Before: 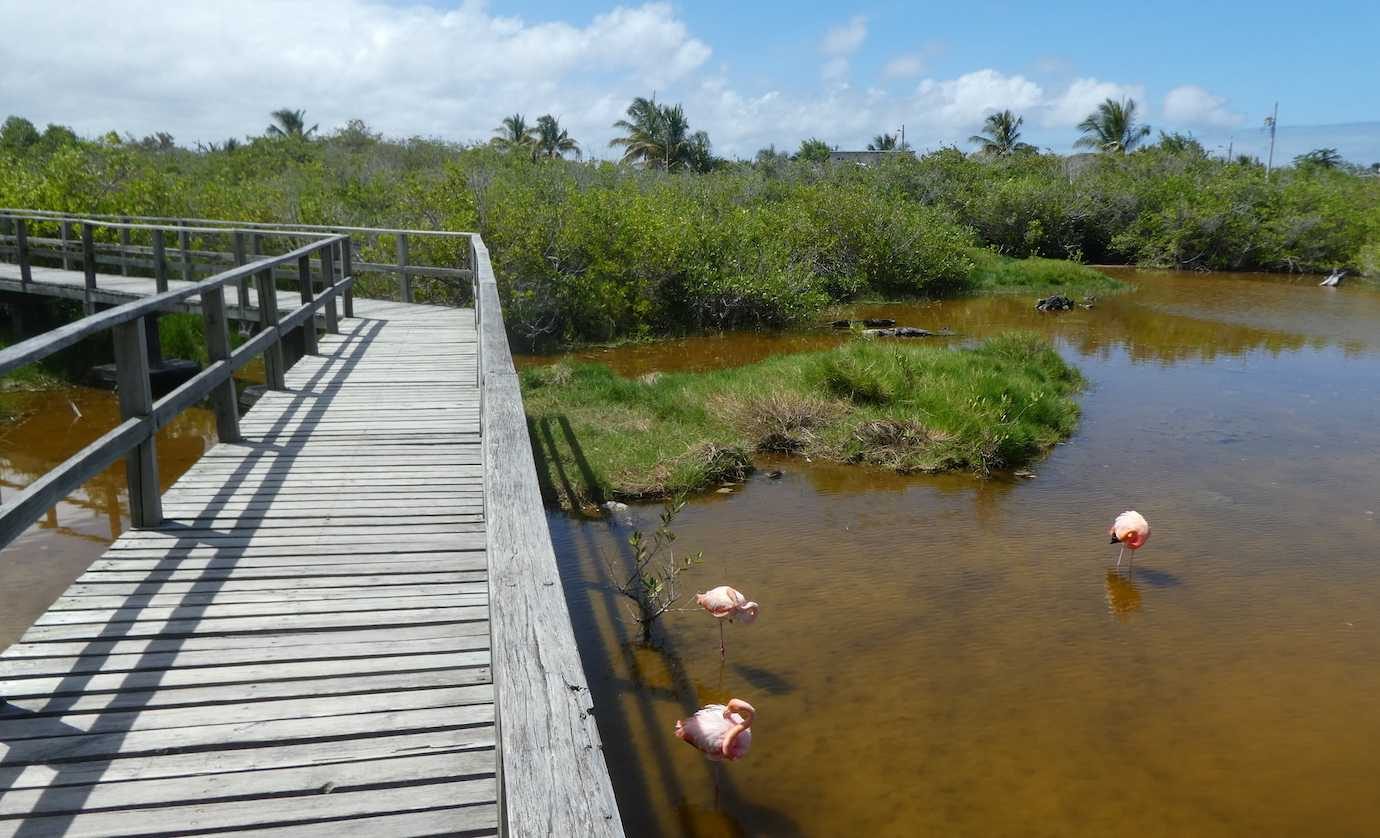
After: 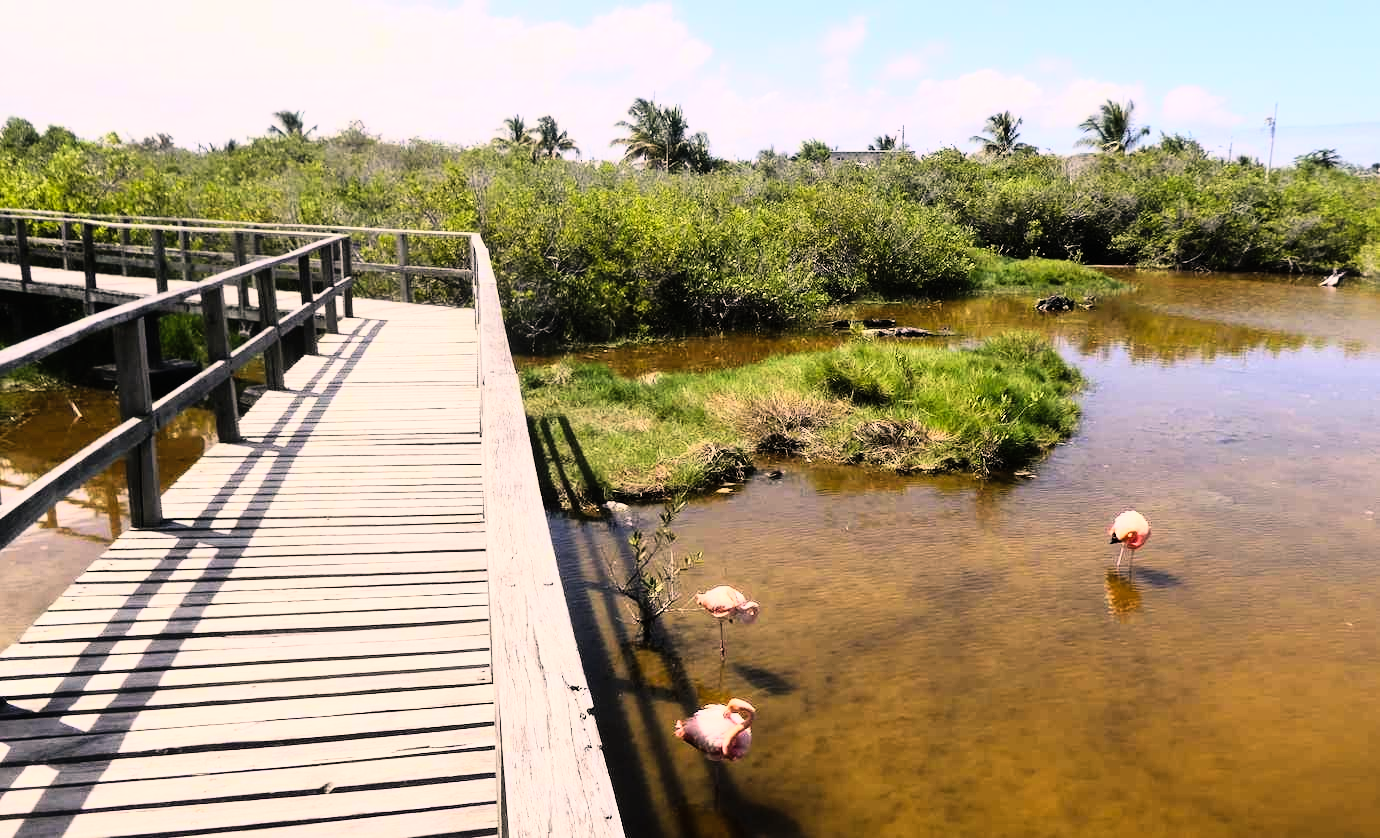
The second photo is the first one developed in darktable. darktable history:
exposure: exposure -0.151 EV, compensate highlight preservation false
contrast brightness saturation: contrast 0.05, brightness 0.06, saturation 0.01
rgb curve: curves: ch0 [(0, 0) (0.21, 0.15) (0.24, 0.21) (0.5, 0.75) (0.75, 0.96) (0.89, 0.99) (1, 1)]; ch1 [(0, 0.02) (0.21, 0.13) (0.25, 0.2) (0.5, 0.67) (0.75, 0.9) (0.89, 0.97) (1, 1)]; ch2 [(0, 0.02) (0.21, 0.13) (0.25, 0.2) (0.5, 0.67) (0.75, 0.9) (0.89, 0.97) (1, 1)], compensate middle gray true
color correction: highlights a* 11.96, highlights b* 11.58
